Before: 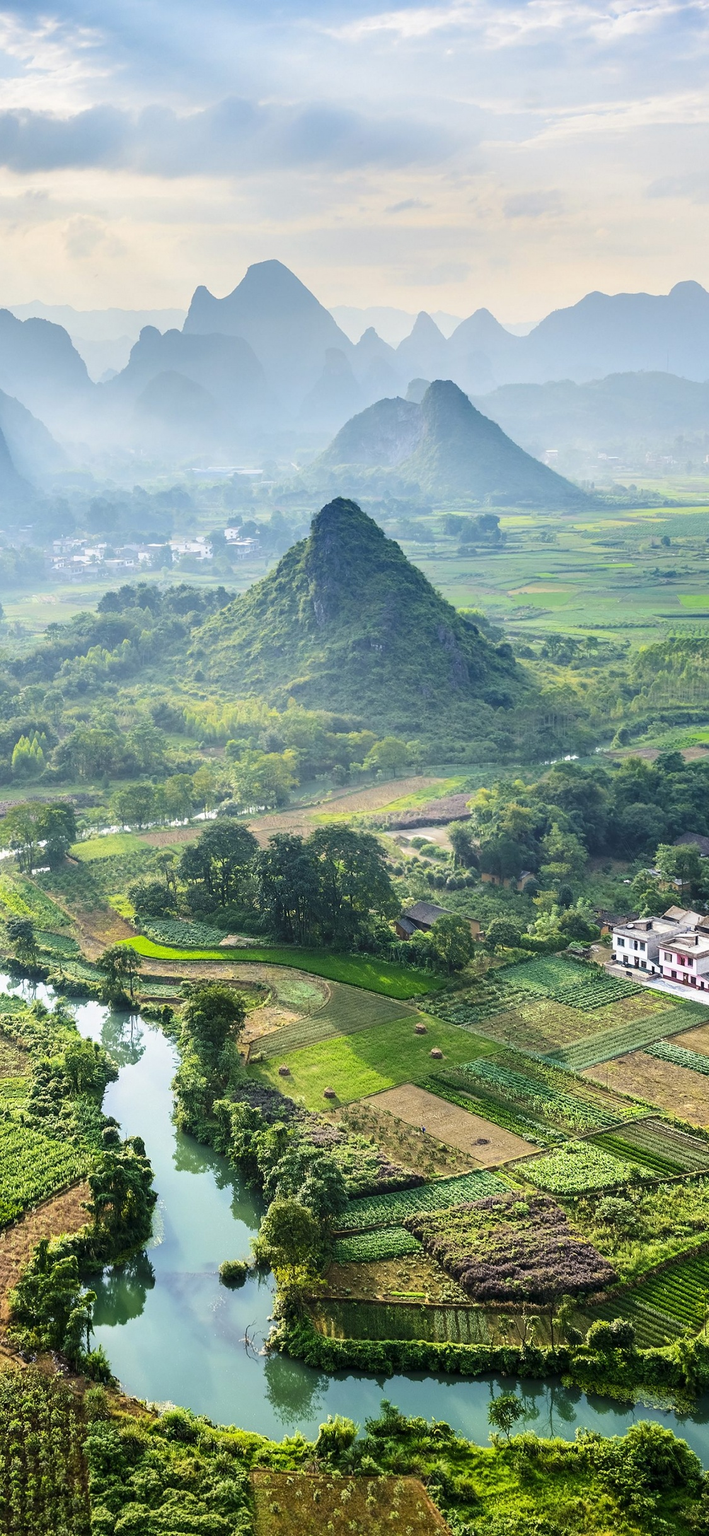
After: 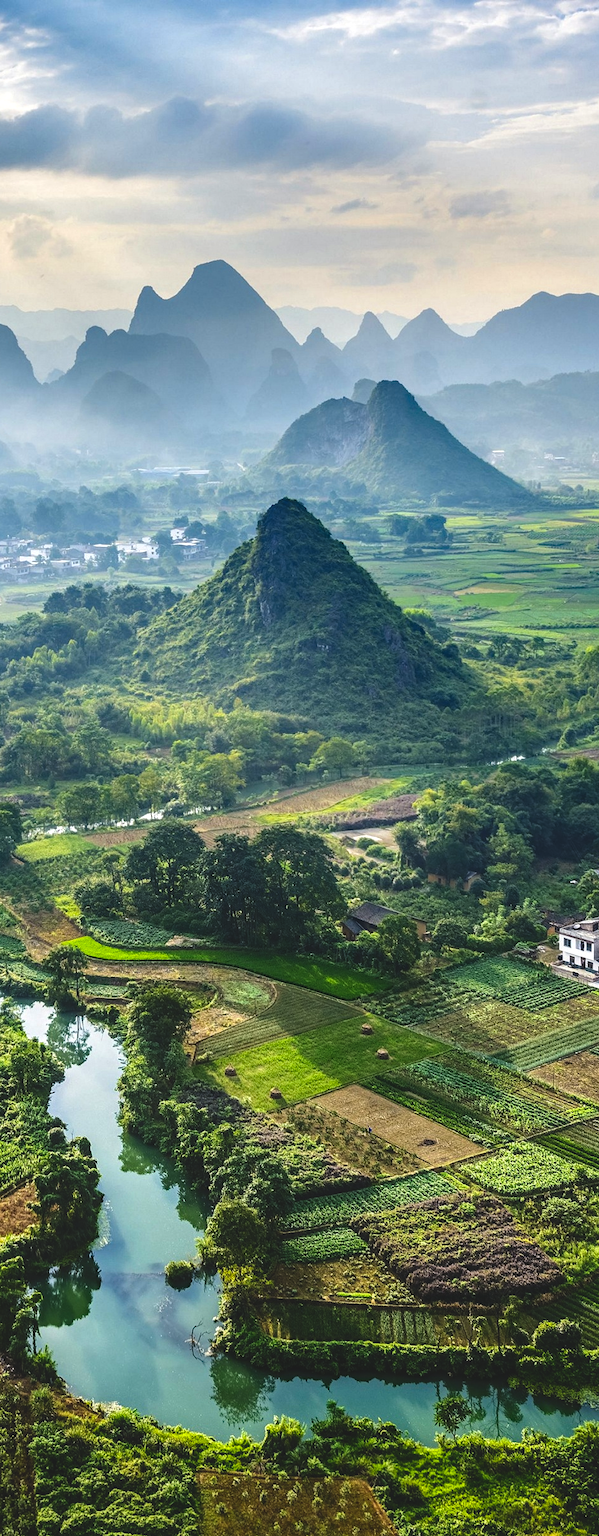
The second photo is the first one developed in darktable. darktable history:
haze removal: strength 0.293, distance 0.246, adaptive false
contrast brightness saturation: brightness -0.249, saturation 0.195
local contrast: on, module defaults
exposure: black level correction -0.042, exposure 0.064 EV, compensate highlight preservation false
crop: left 7.71%, right 7.787%
